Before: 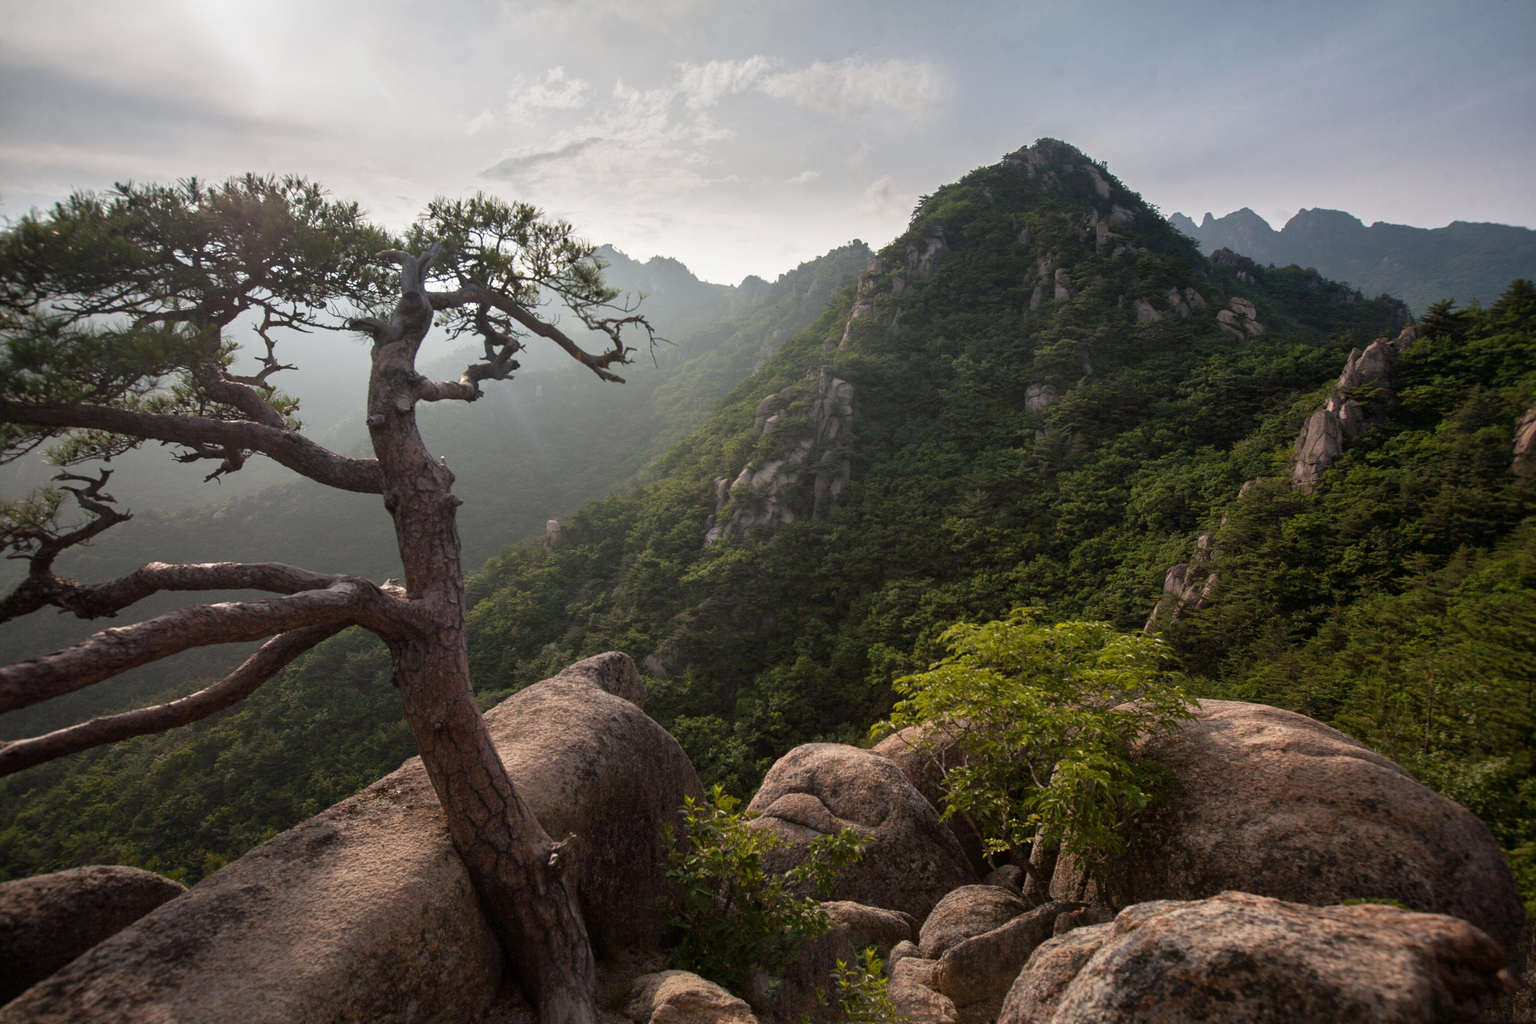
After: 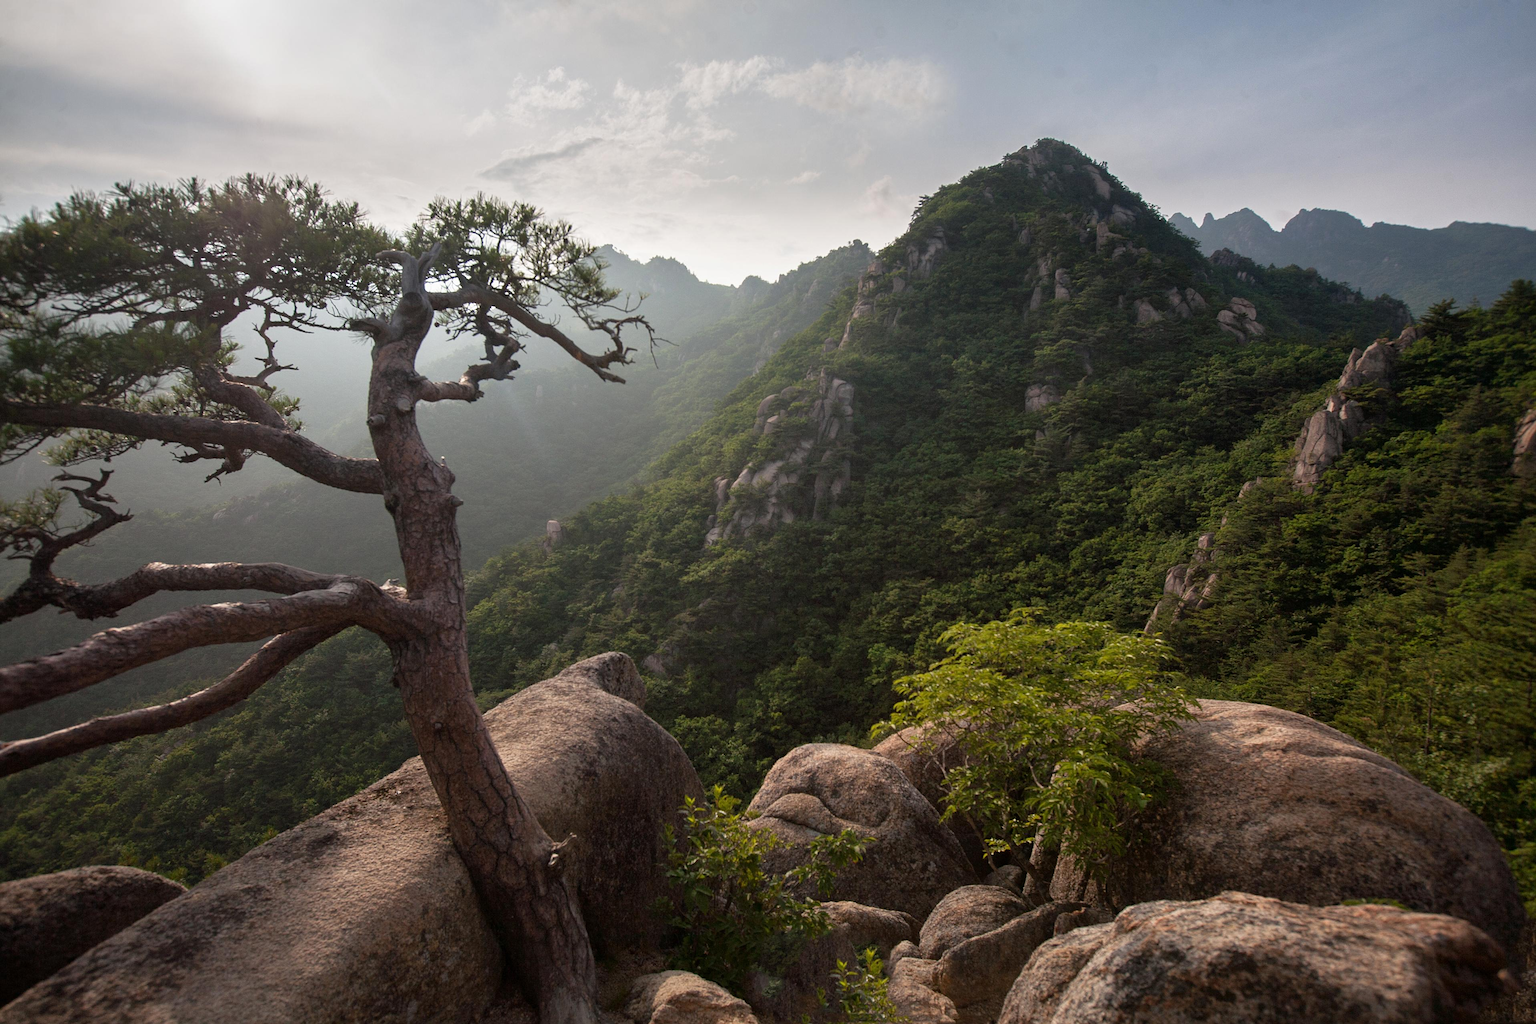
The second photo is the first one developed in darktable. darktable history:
sharpen: amount 0.2
tone equalizer: on, module defaults
